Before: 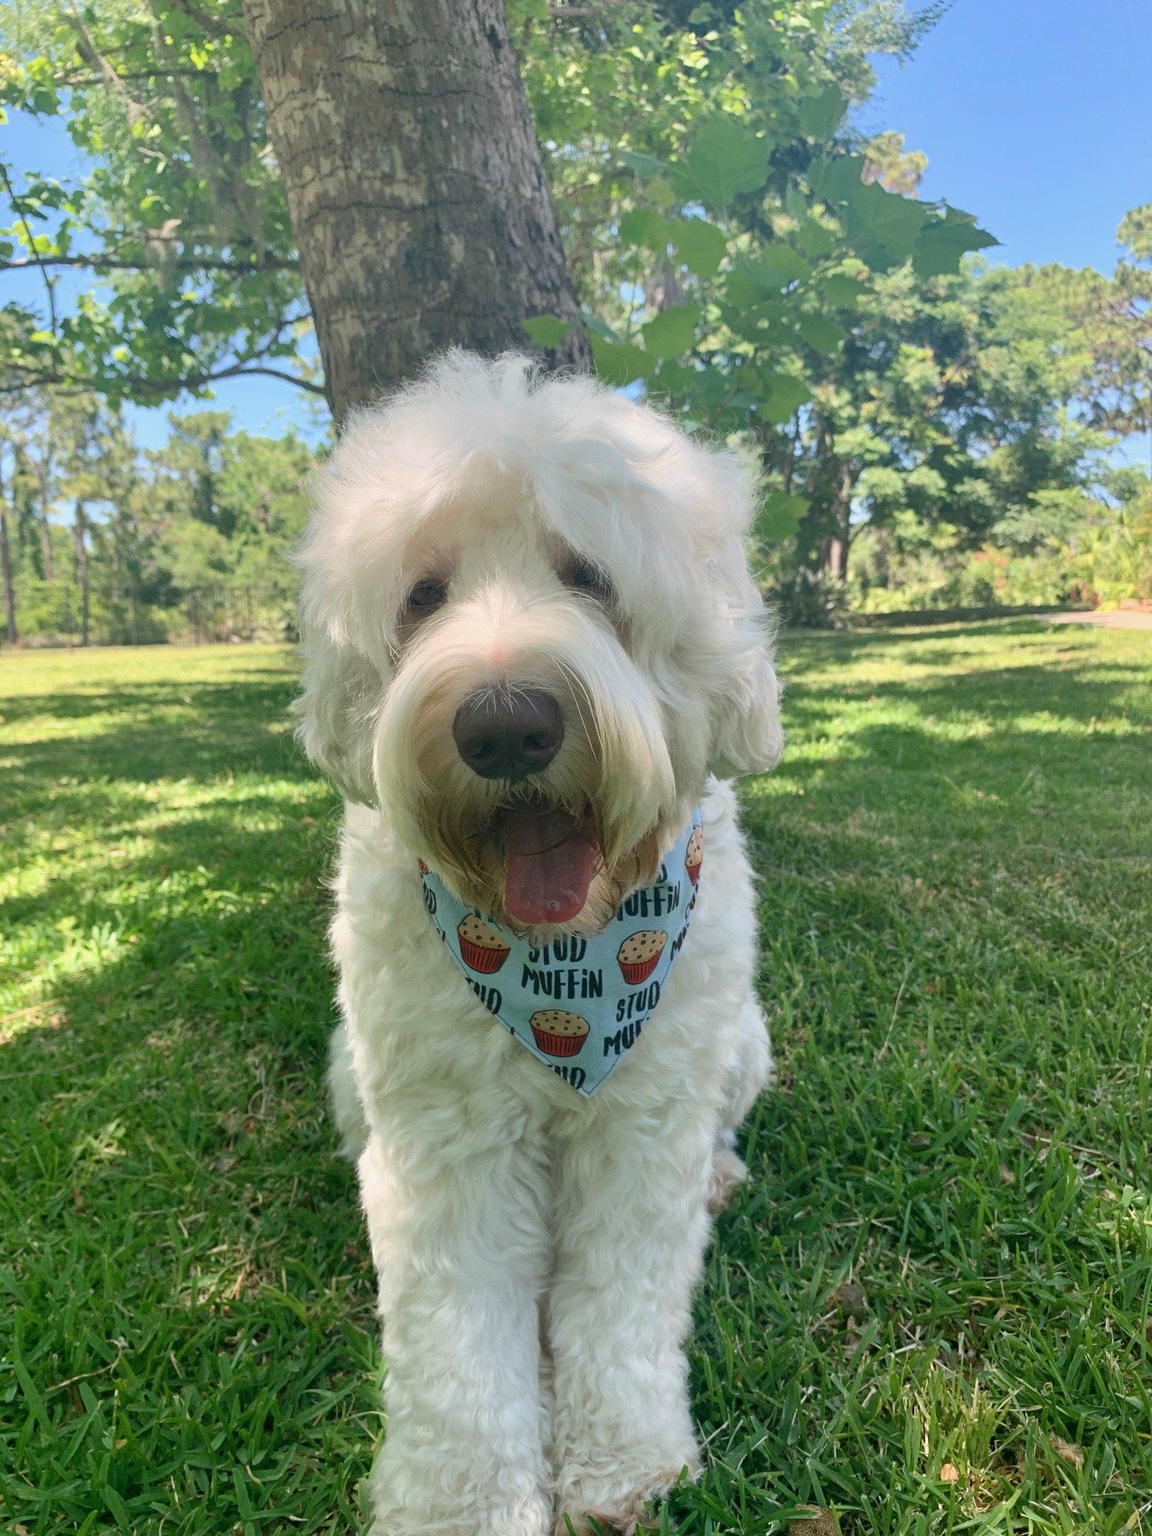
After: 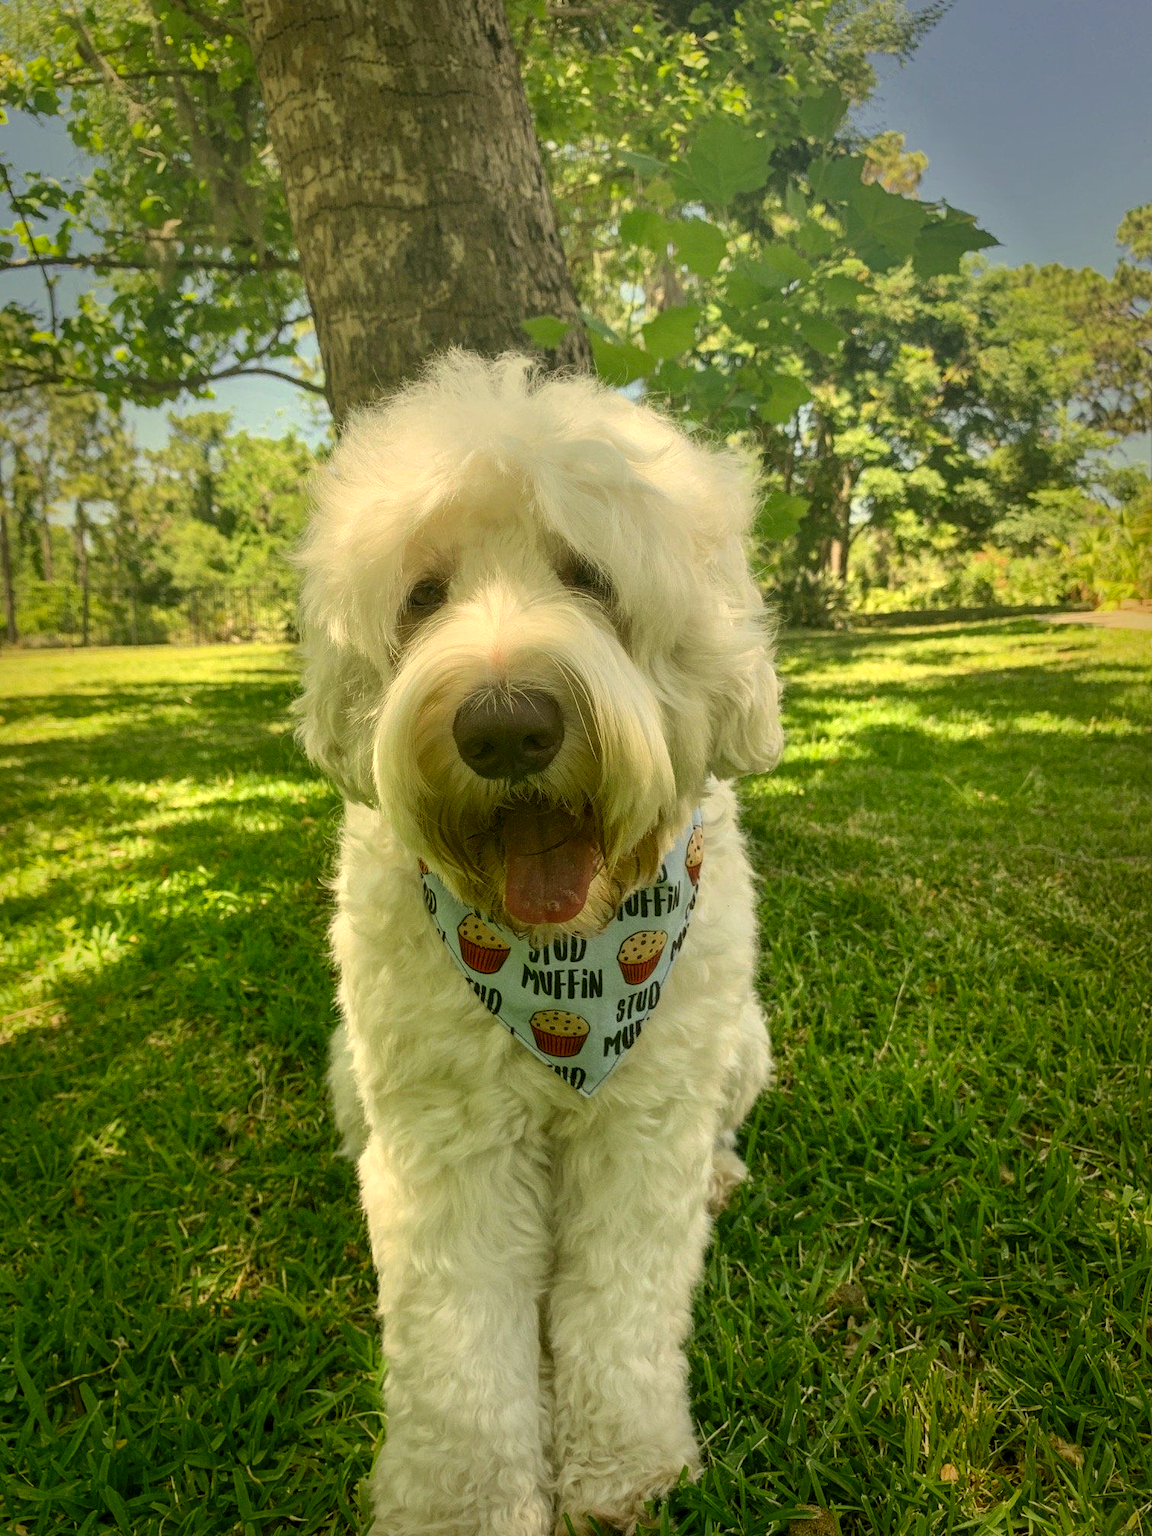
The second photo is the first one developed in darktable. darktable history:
color correction: highlights a* 0.125, highlights b* 29.57, shadows a* -0.263, shadows b* 20.98
local contrast: detail 130%
vignetting: fall-off start 66.46%, fall-off radius 39.73%, saturation 0.046, automatic ratio true, width/height ratio 0.667
